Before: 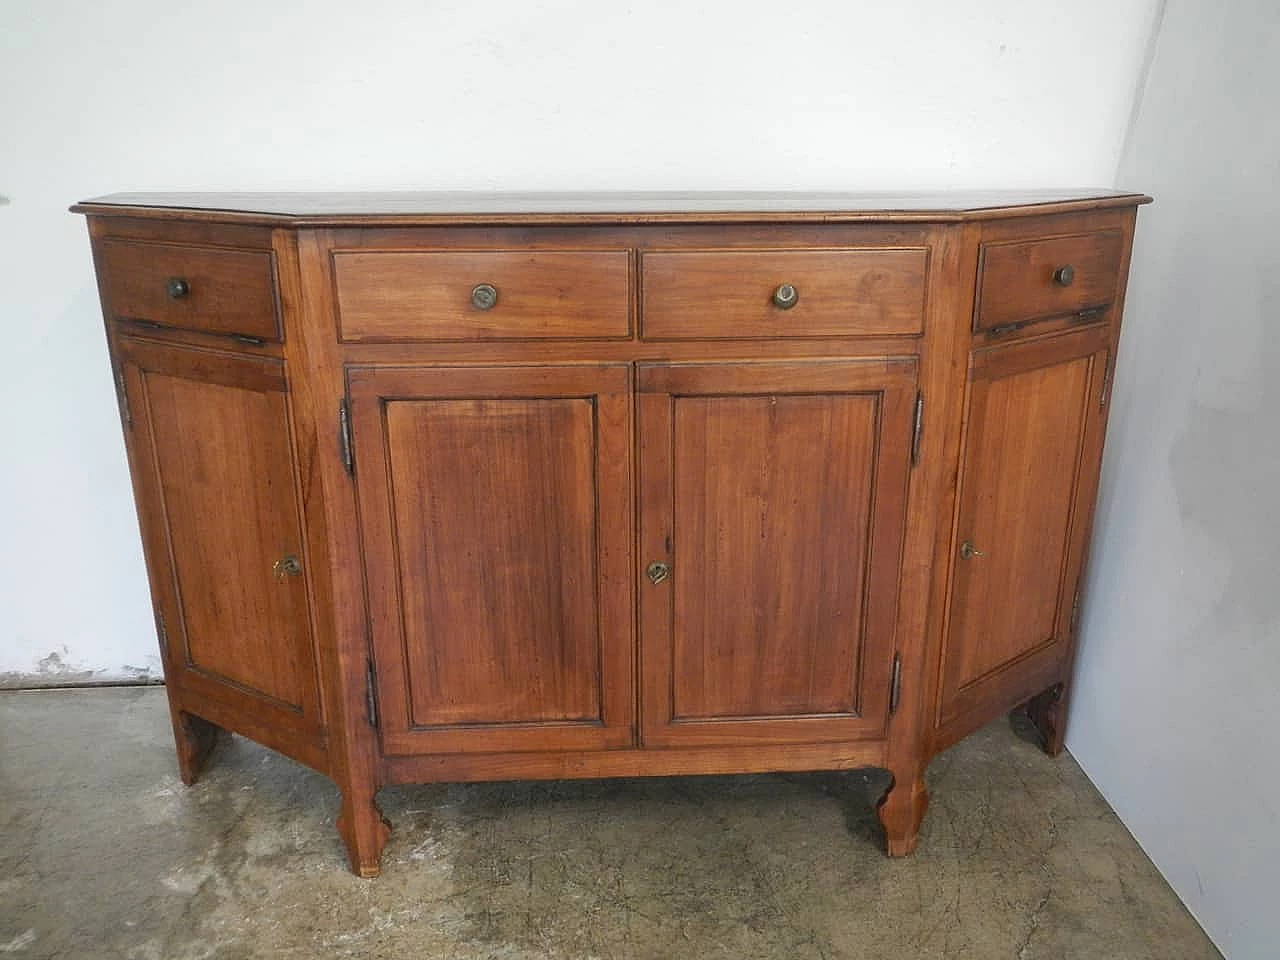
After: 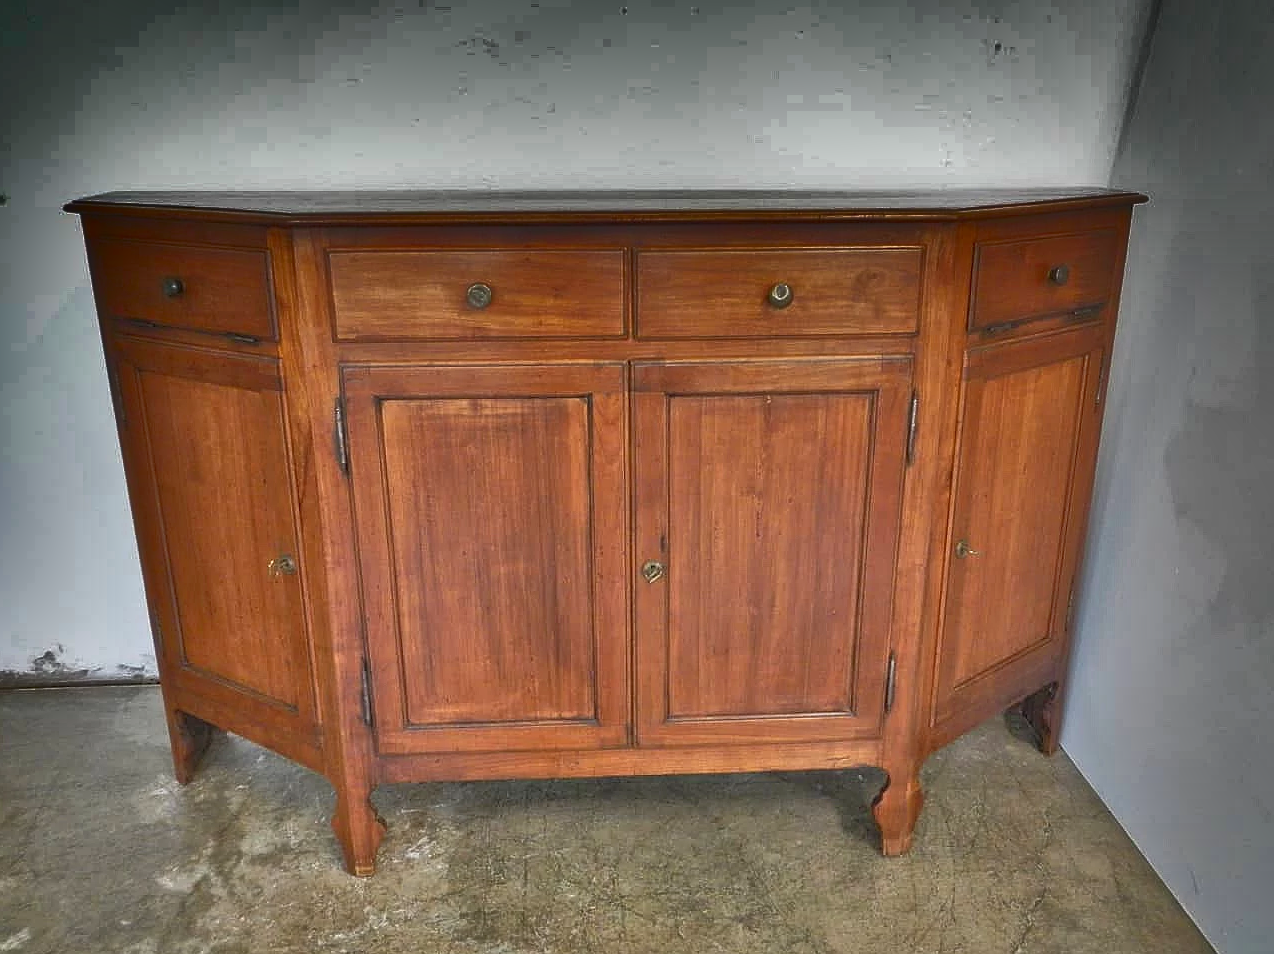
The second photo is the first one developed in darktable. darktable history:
color zones: curves: ch1 [(0, 0.469) (0.001, 0.469) (0.12, 0.446) (0.248, 0.469) (0.5, 0.5) (0.748, 0.5) (0.999, 0.469) (1, 0.469)]
shadows and highlights: radius 124.08, shadows 99.37, white point adjustment -2.9, highlights -98.86, highlights color adjustment 72.37%, soften with gaussian
tone equalizer: -7 EV 0.153 EV, -6 EV 0.63 EV, -5 EV 1.17 EV, -4 EV 1.33 EV, -3 EV 1.17 EV, -2 EV 0.6 EV, -1 EV 0.146 EV, mask exposure compensation -0.508 EV
crop and rotate: left 0.467%, top 0.142%, bottom 0.401%
